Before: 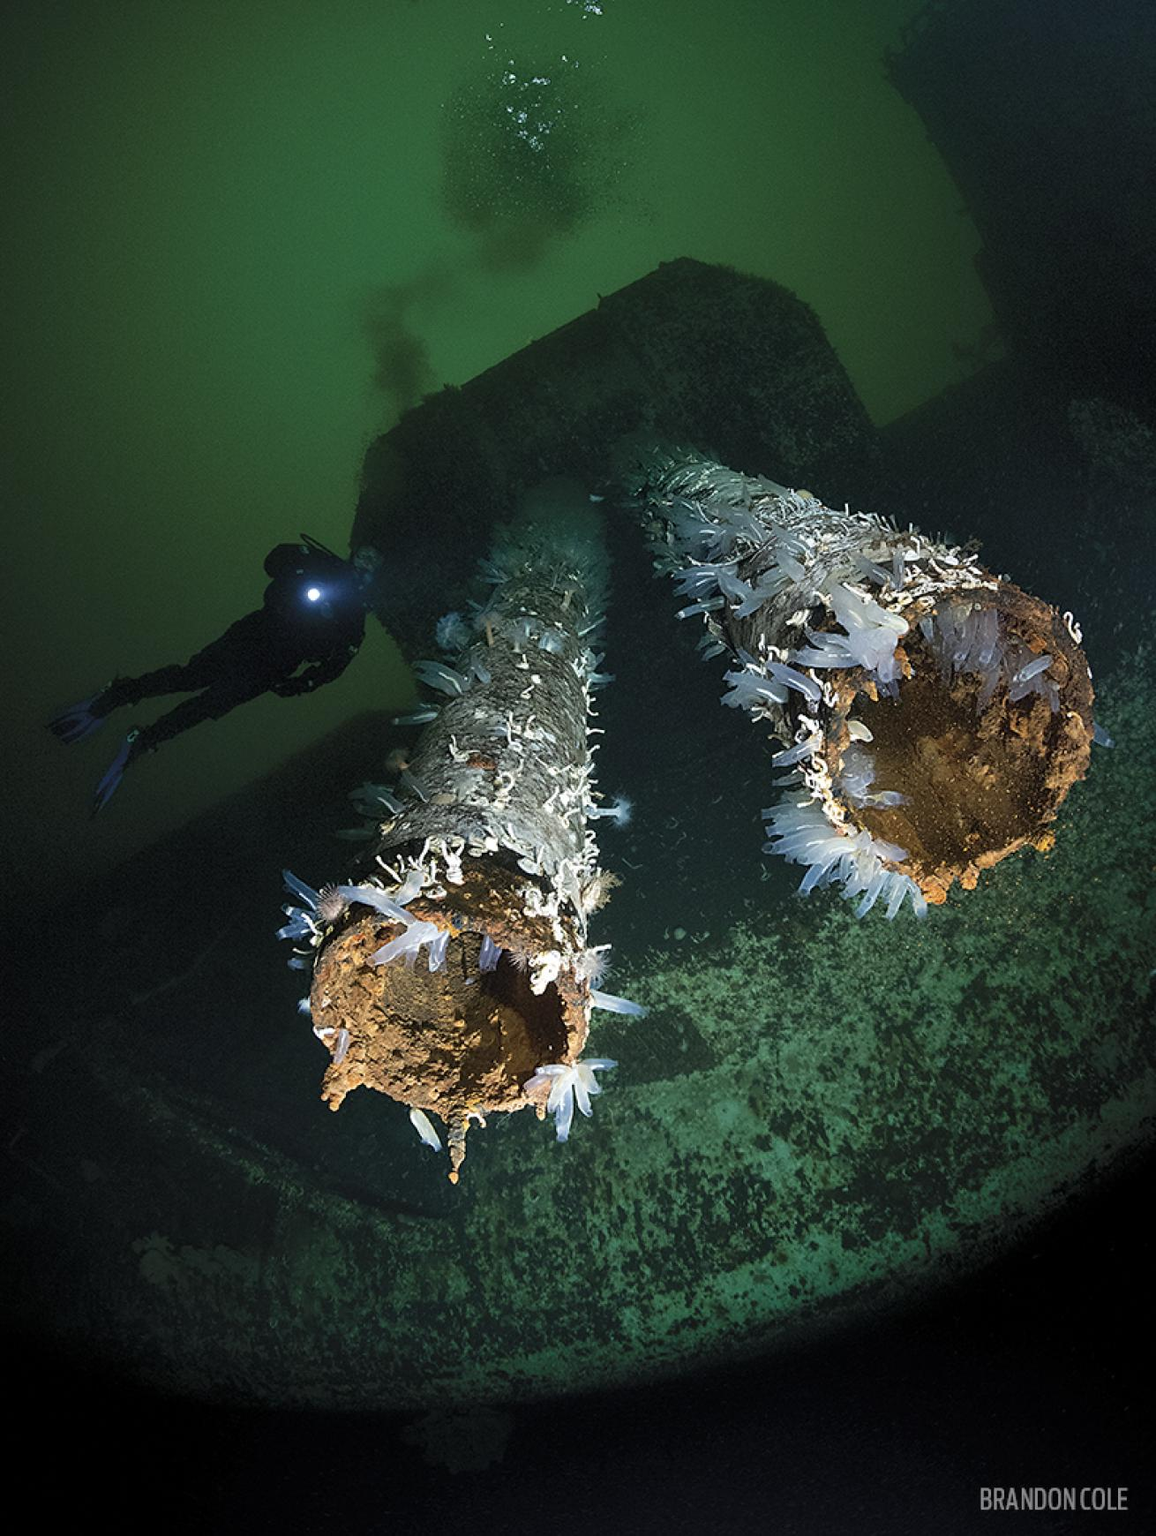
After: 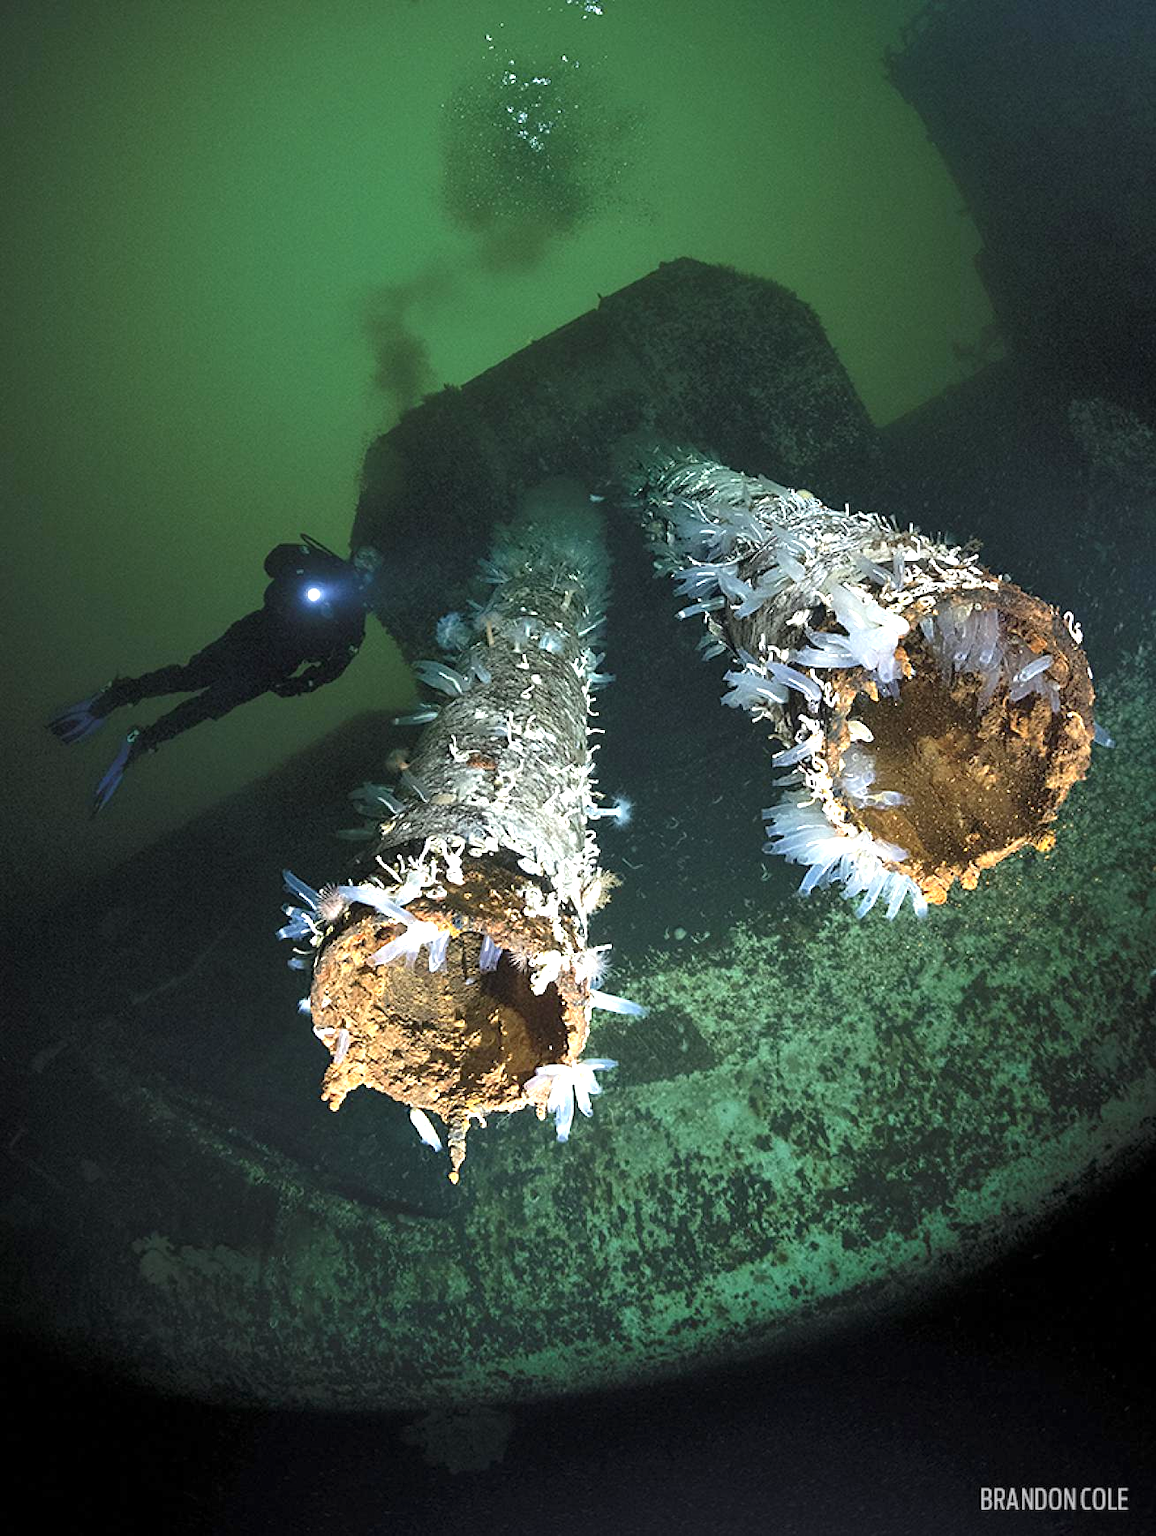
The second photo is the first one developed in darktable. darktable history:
exposure: exposure 1.091 EV, compensate highlight preservation false
